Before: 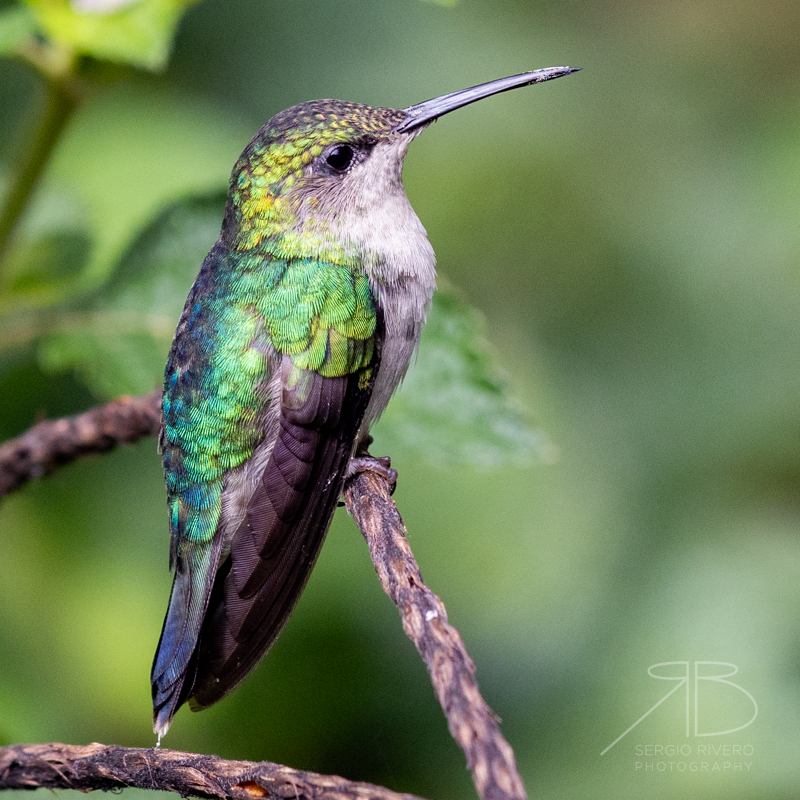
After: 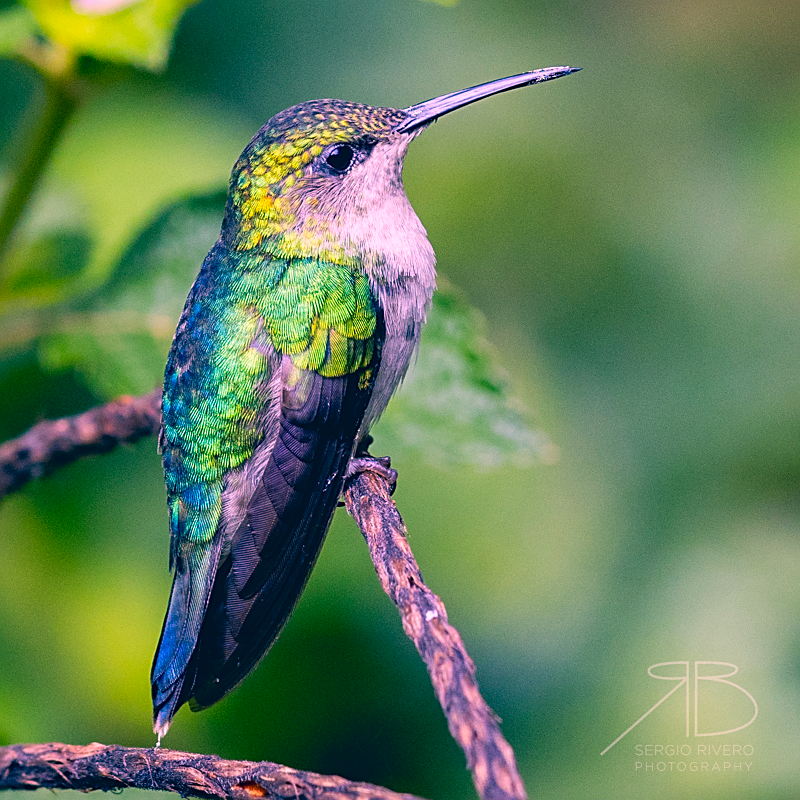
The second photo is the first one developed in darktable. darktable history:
color correction: highlights a* 17.03, highlights b* 0.205, shadows a* -15.38, shadows b* -14.56, saturation 1.5
sharpen: on, module defaults
